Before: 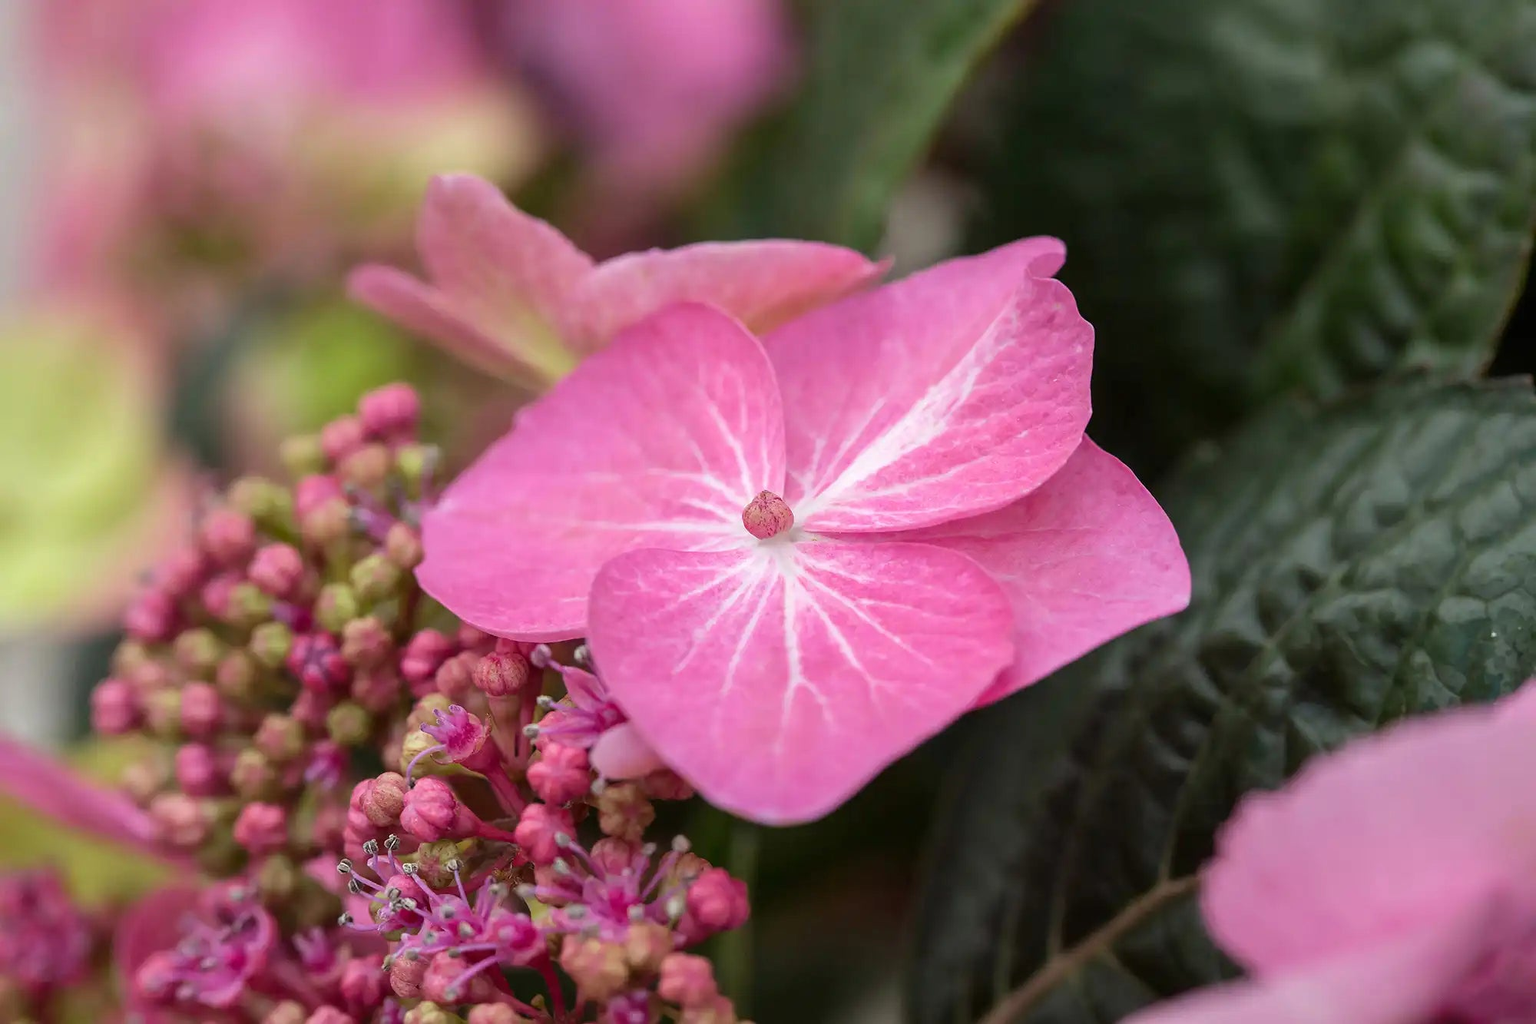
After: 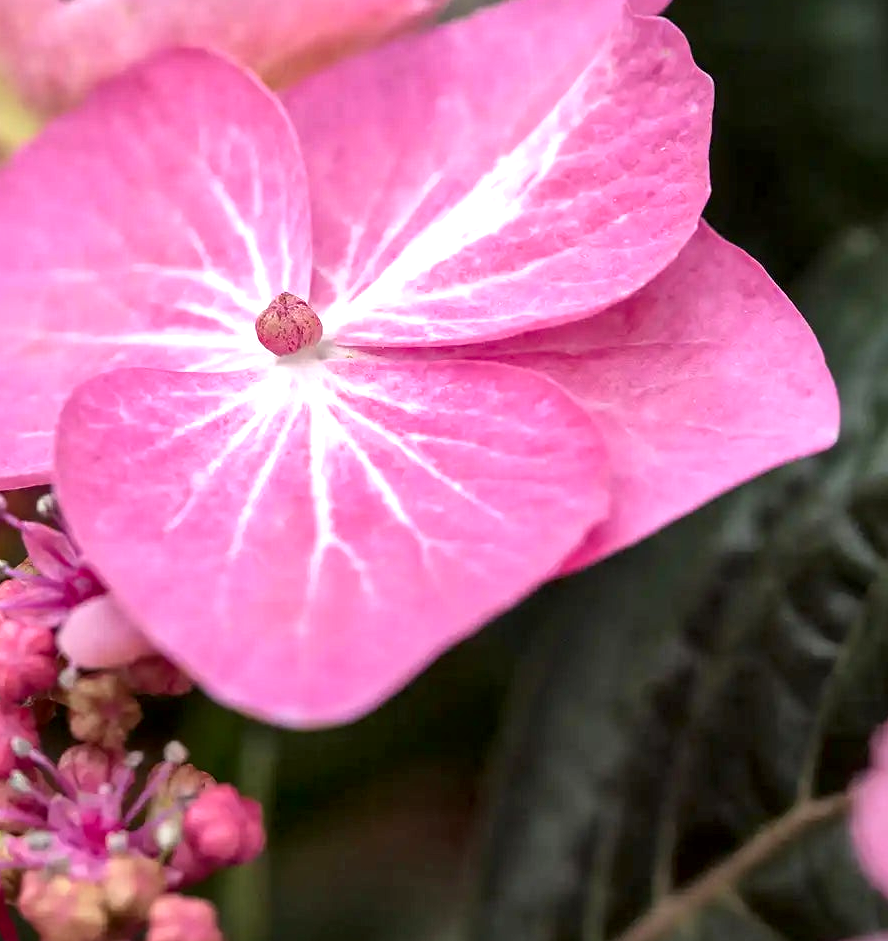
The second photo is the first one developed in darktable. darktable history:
local contrast: mode bilateral grid, contrast 25, coarseness 59, detail 152%, midtone range 0.2
exposure: exposure 0.492 EV, compensate highlight preservation false
crop: left 35.582%, top 26.023%, right 19.971%, bottom 3.385%
